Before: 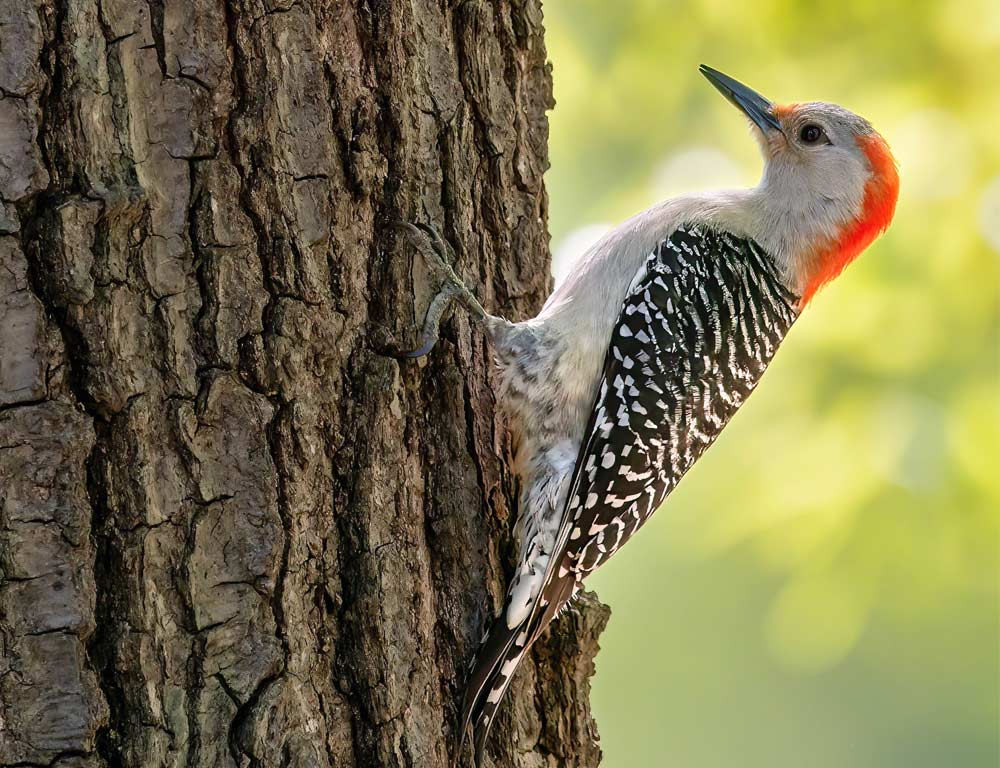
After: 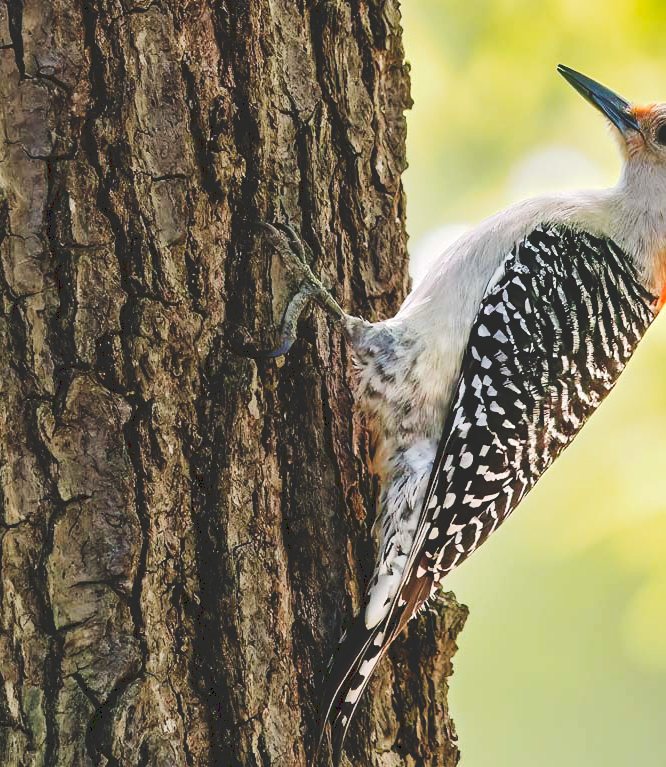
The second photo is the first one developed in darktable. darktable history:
crop and rotate: left 14.291%, right 19.081%
tone curve: curves: ch0 [(0, 0) (0.003, 0.17) (0.011, 0.17) (0.025, 0.17) (0.044, 0.168) (0.069, 0.167) (0.1, 0.173) (0.136, 0.181) (0.177, 0.199) (0.224, 0.226) (0.277, 0.271) (0.335, 0.333) (0.399, 0.419) (0.468, 0.52) (0.543, 0.621) (0.623, 0.716) (0.709, 0.795) (0.801, 0.867) (0.898, 0.914) (1, 1)], preserve colors none
